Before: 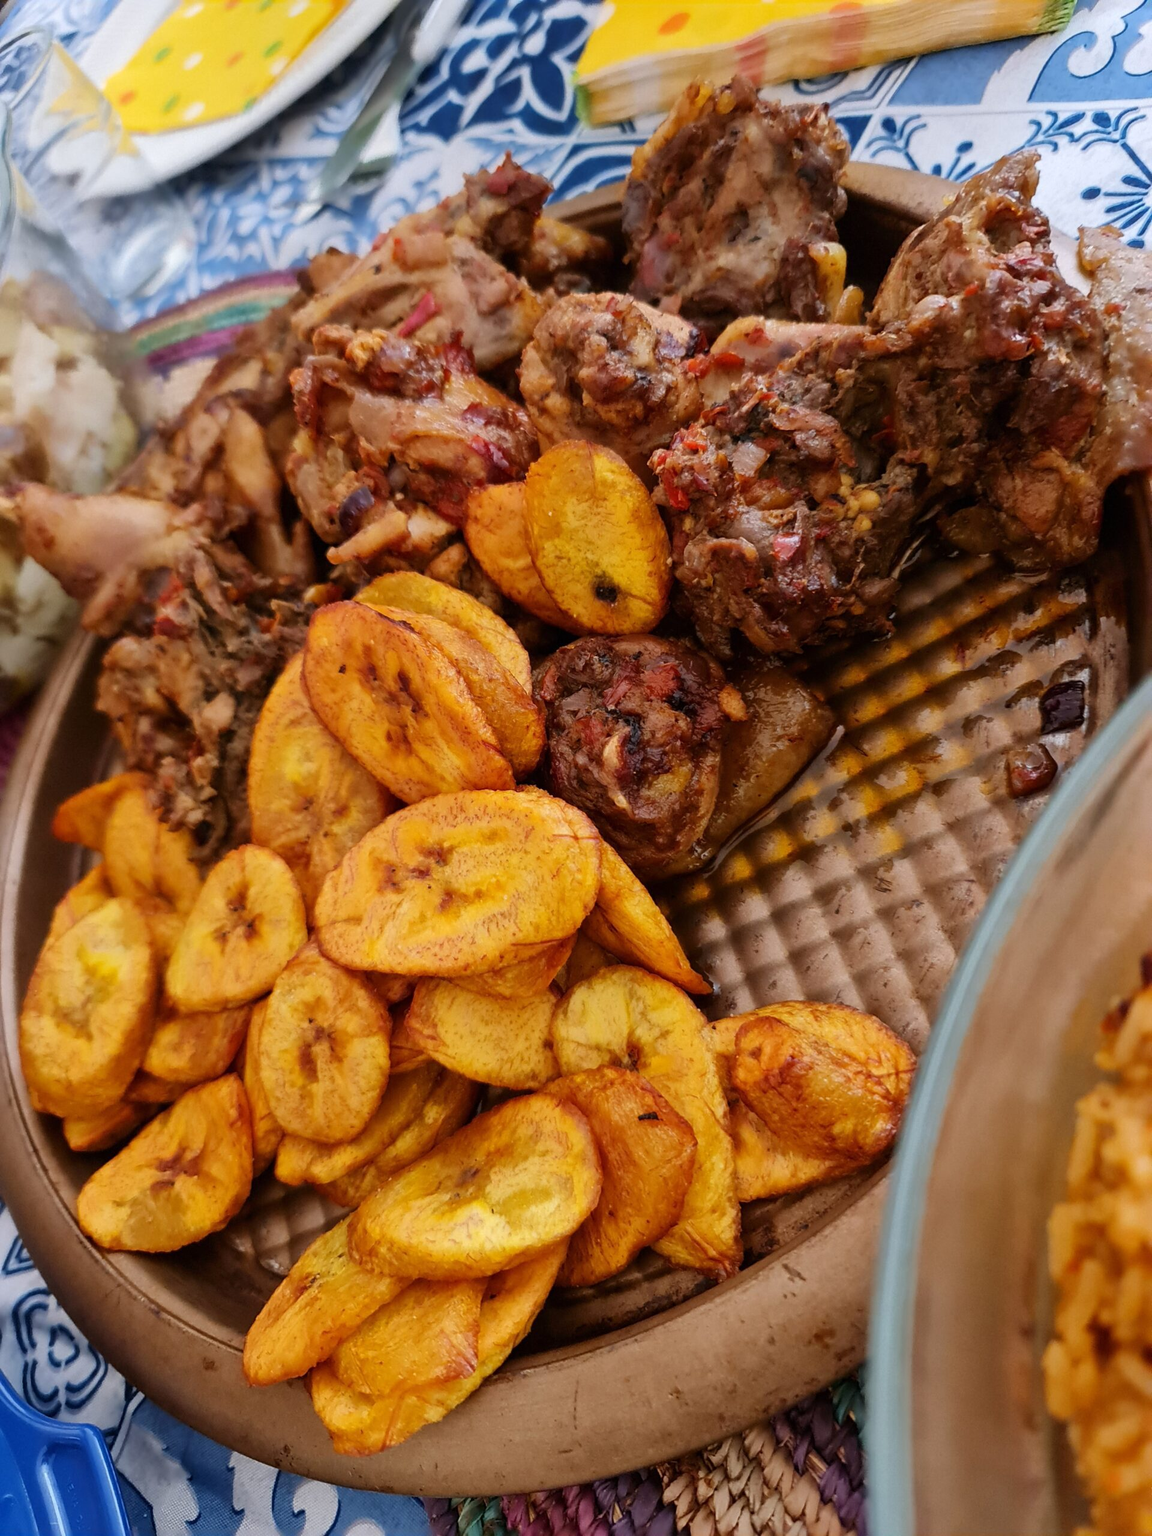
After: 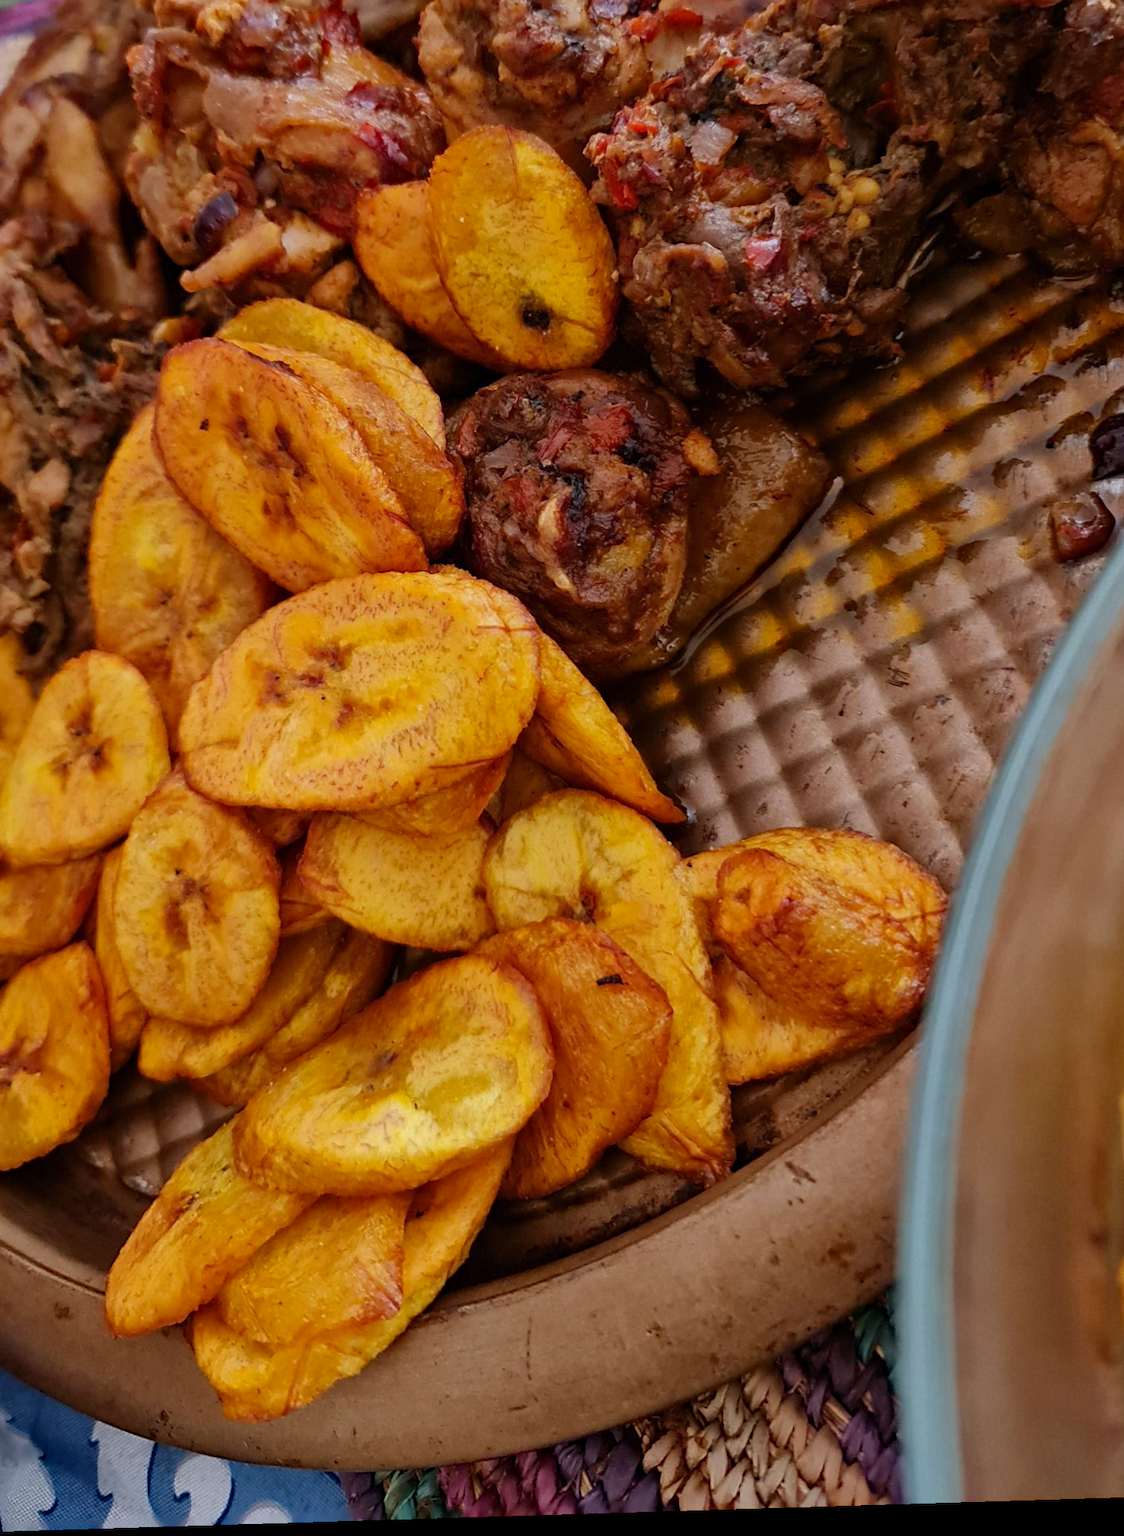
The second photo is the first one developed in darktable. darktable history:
exposure: exposure -0.21 EV, compensate highlight preservation false
rotate and perspective: rotation -1.75°, automatic cropping off
crop: left 16.871%, top 22.857%, right 9.116%
haze removal: compatibility mode true, adaptive false
